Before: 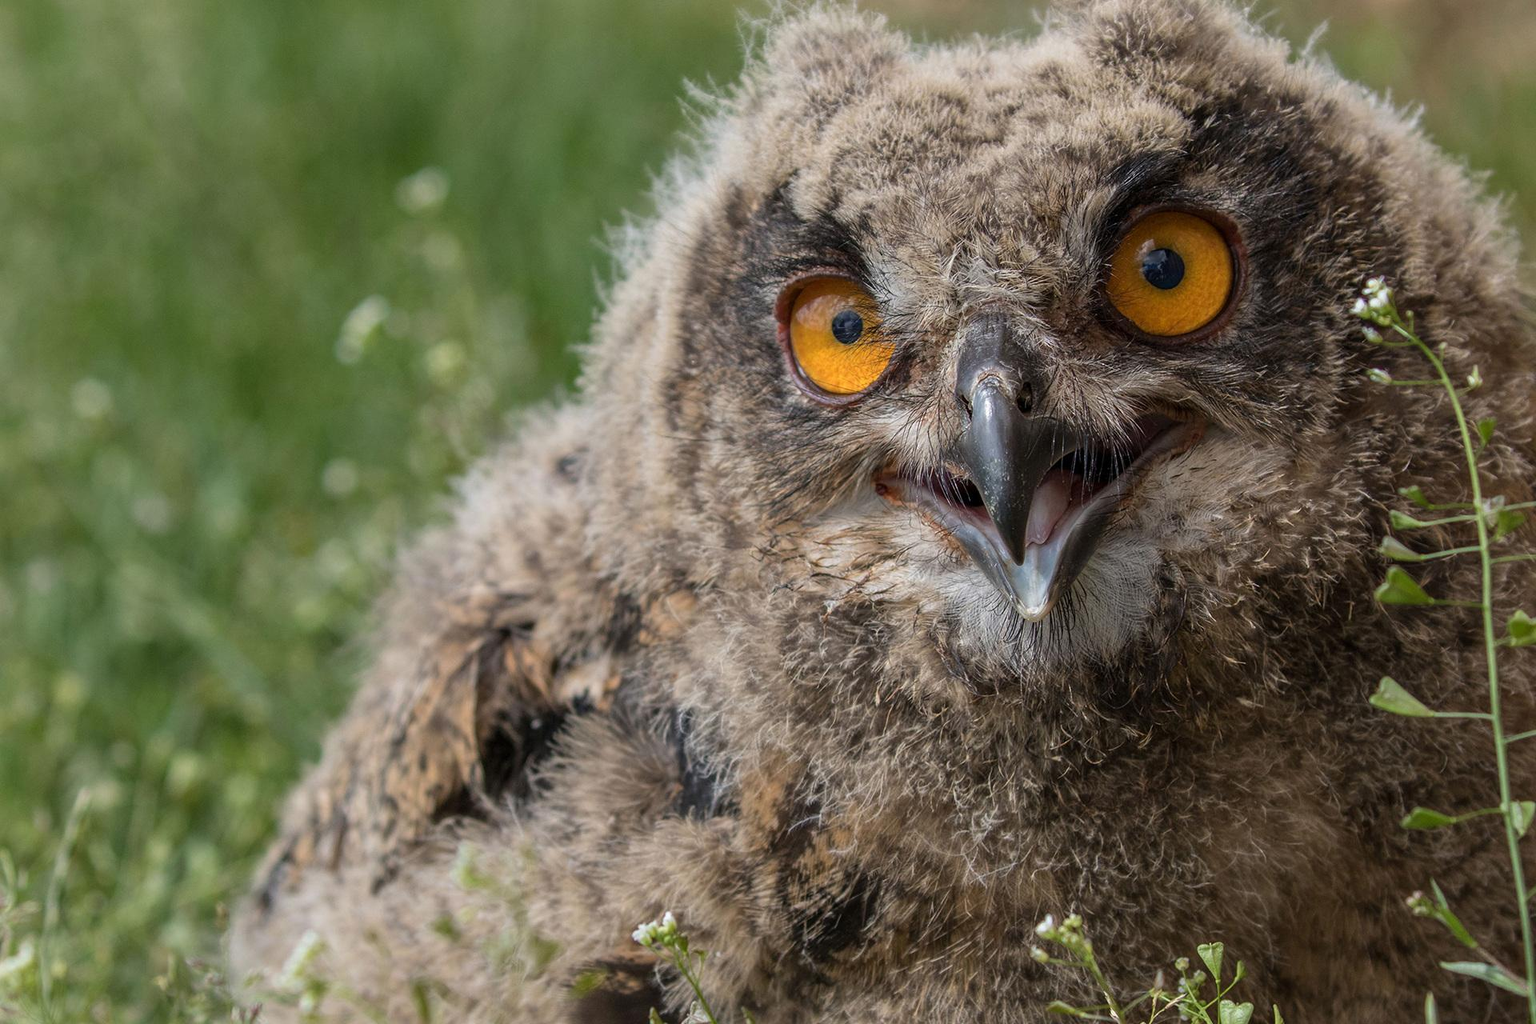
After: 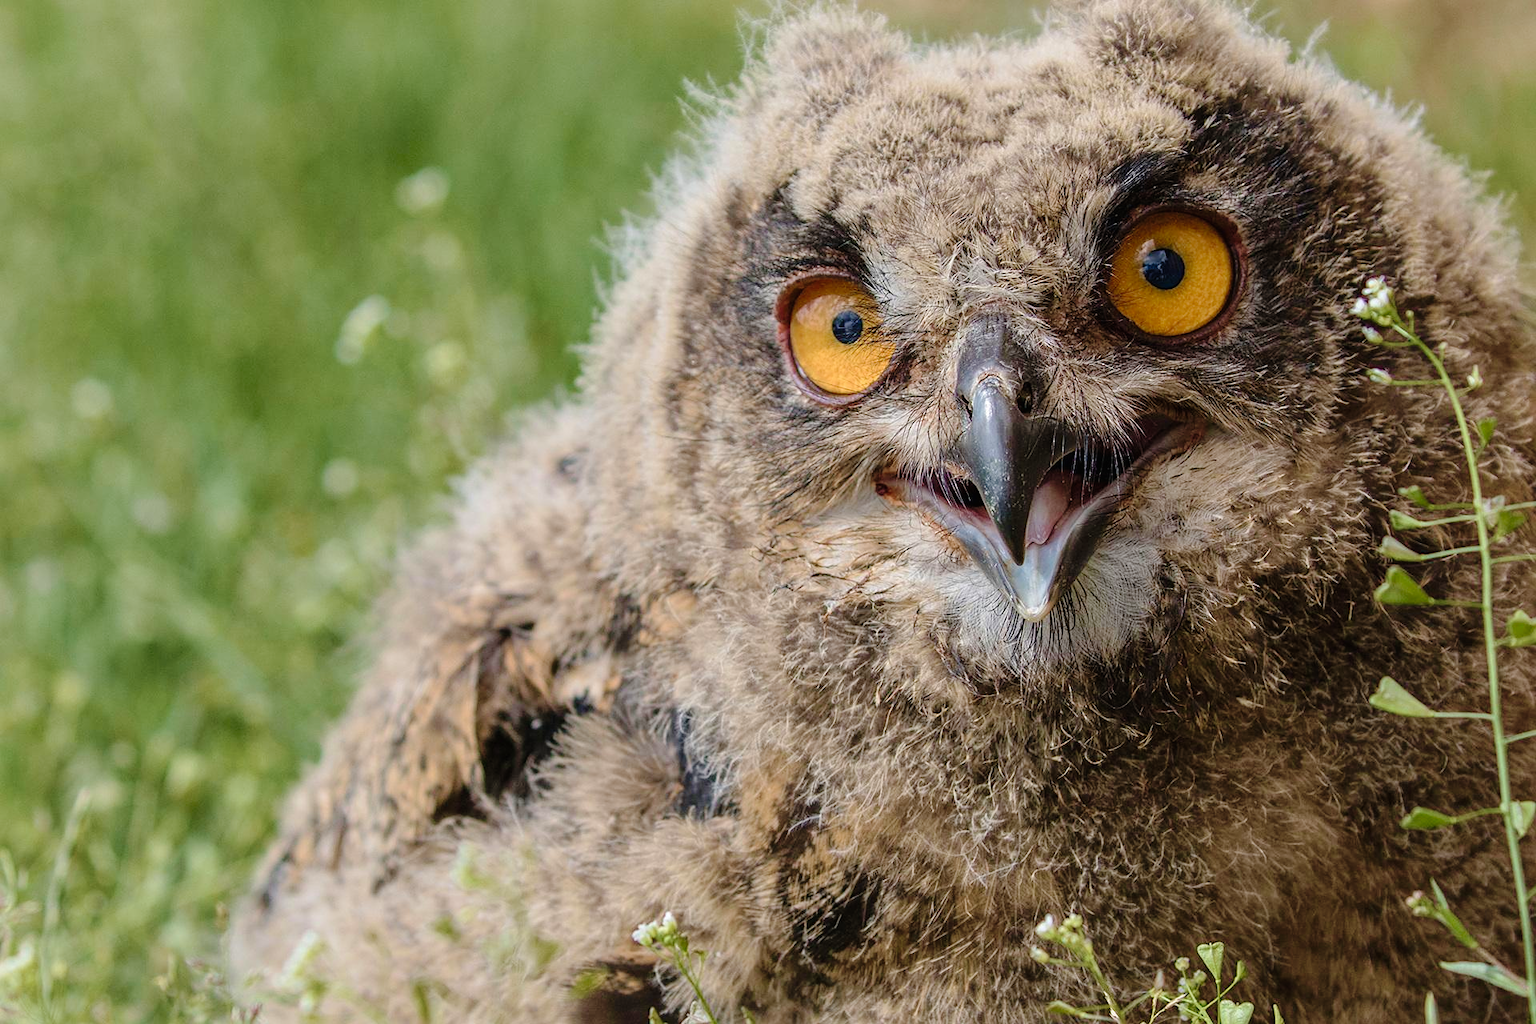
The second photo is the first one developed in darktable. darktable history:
tone curve: curves: ch0 [(0, 0.01) (0.052, 0.045) (0.136, 0.133) (0.275, 0.35) (0.43, 0.54) (0.676, 0.751) (0.89, 0.919) (1, 1)]; ch1 [(0, 0) (0.094, 0.081) (0.285, 0.299) (0.385, 0.403) (0.447, 0.429) (0.495, 0.496) (0.544, 0.552) (0.589, 0.612) (0.722, 0.728) (1, 1)]; ch2 [(0, 0) (0.257, 0.217) (0.43, 0.421) (0.498, 0.507) (0.531, 0.544) (0.56, 0.579) (0.625, 0.642) (1, 1)], preserve colors none
sharpen: amount 0.202
contrast brightness saturation: saturation -0.1
velvia: strength 44.61%
tone equalizer: edges refinement/feathering 500, mask exposure compensation -1.57 EV, preserve details no
